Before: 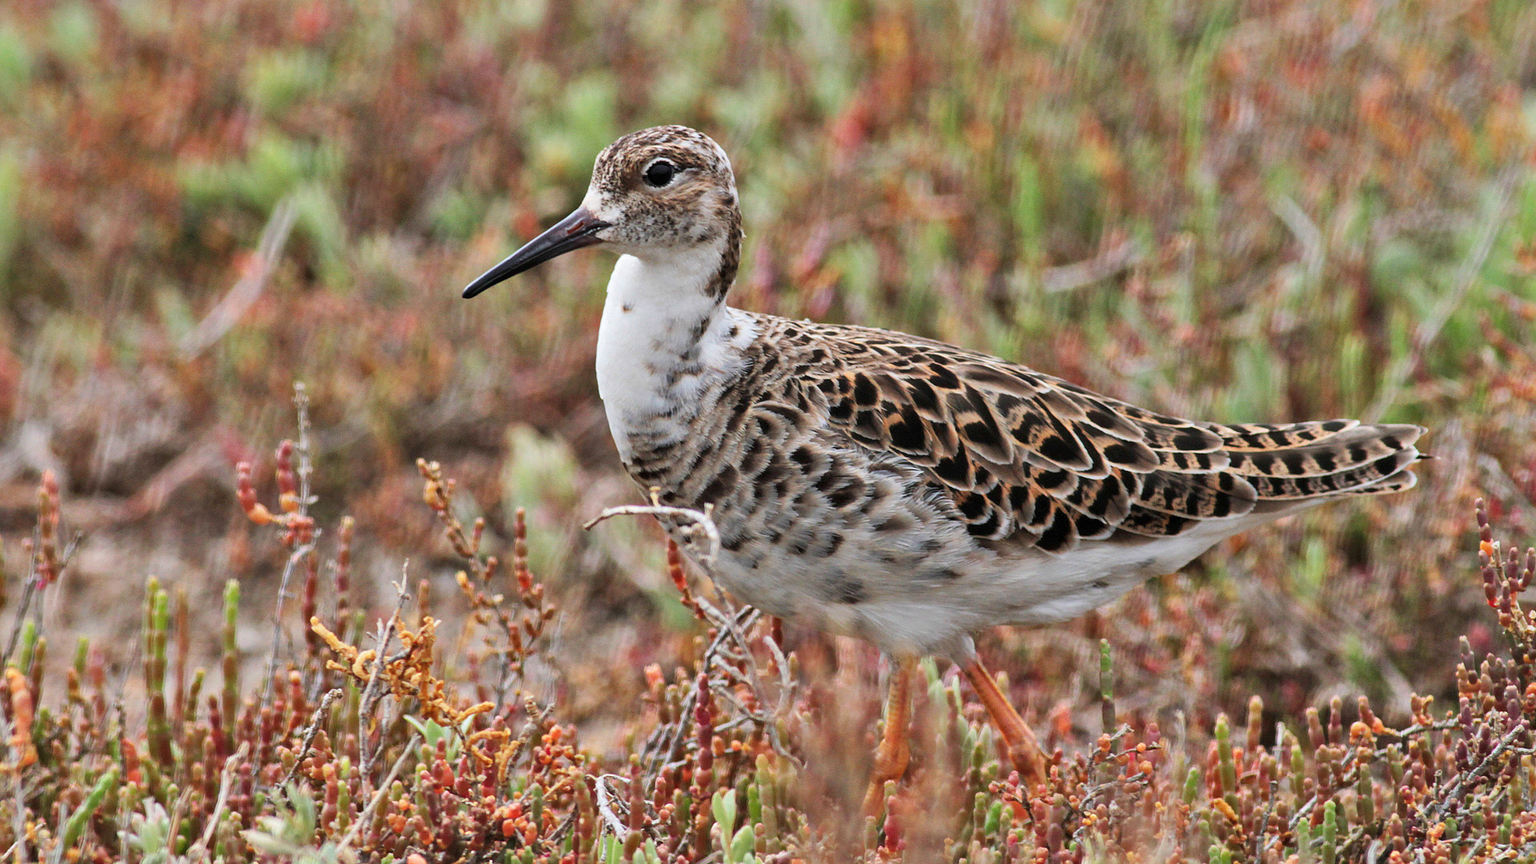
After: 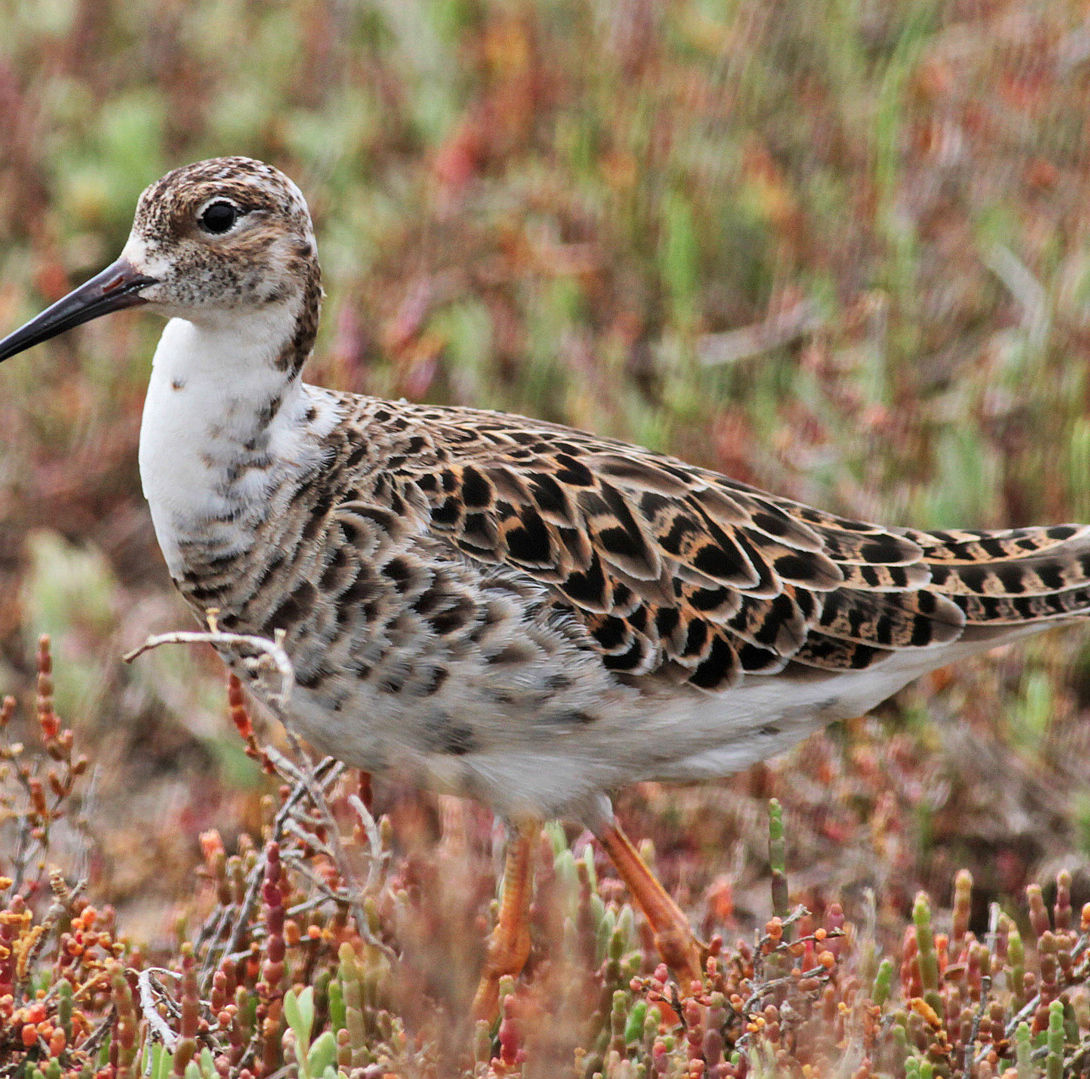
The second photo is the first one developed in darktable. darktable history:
crop: left 31.591%, top 0.024%, right 11.608%
